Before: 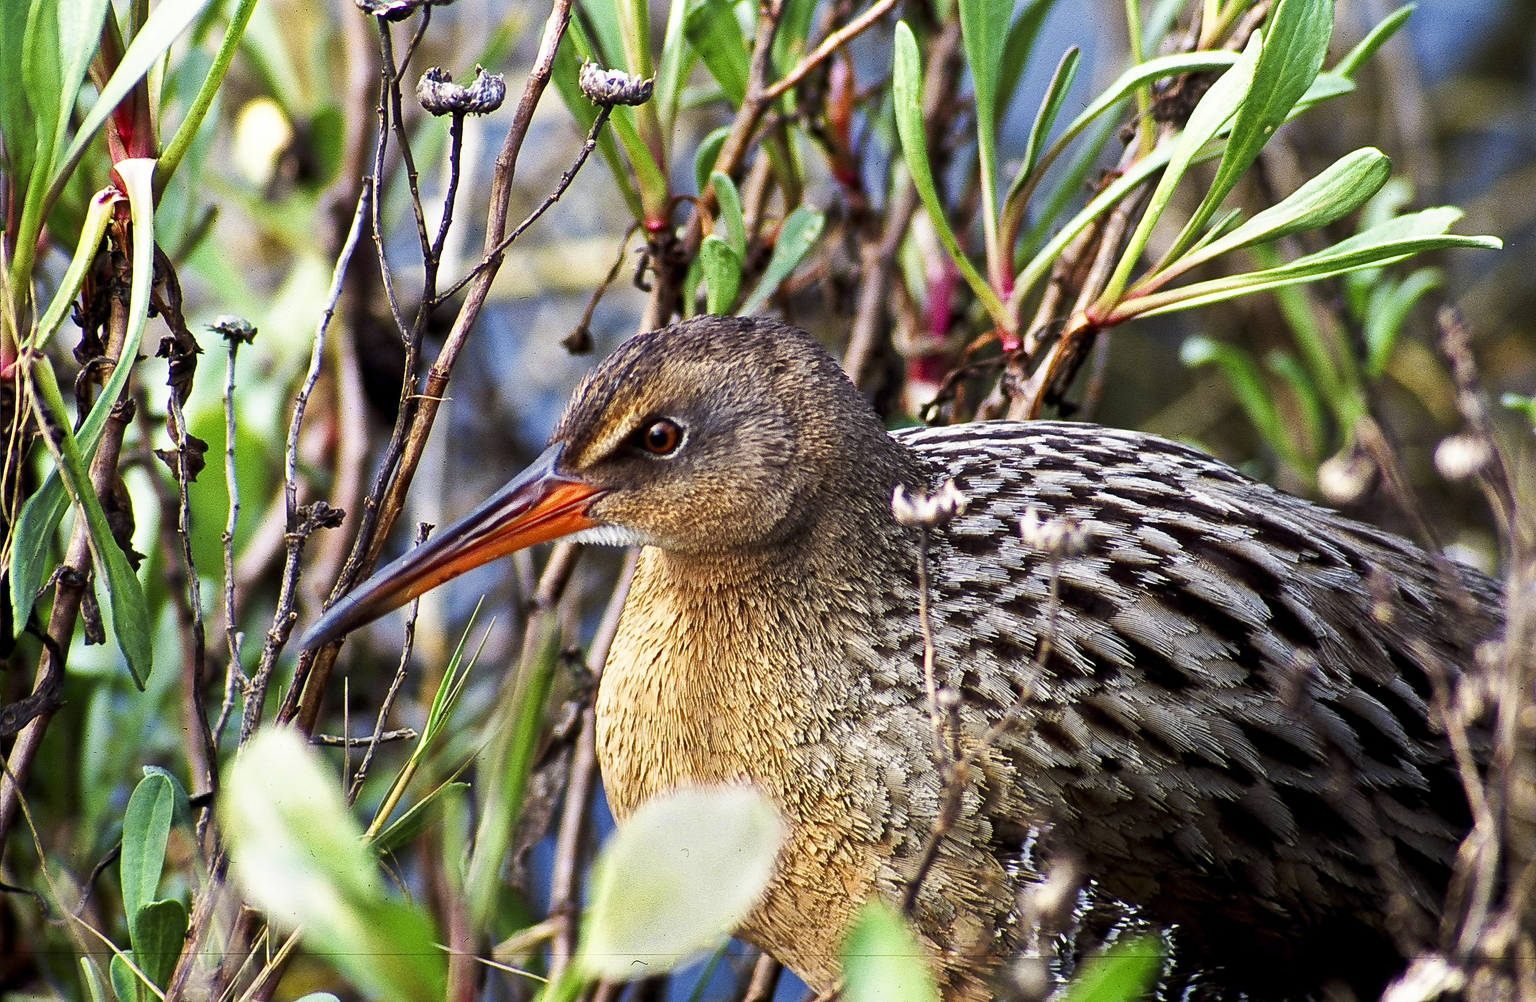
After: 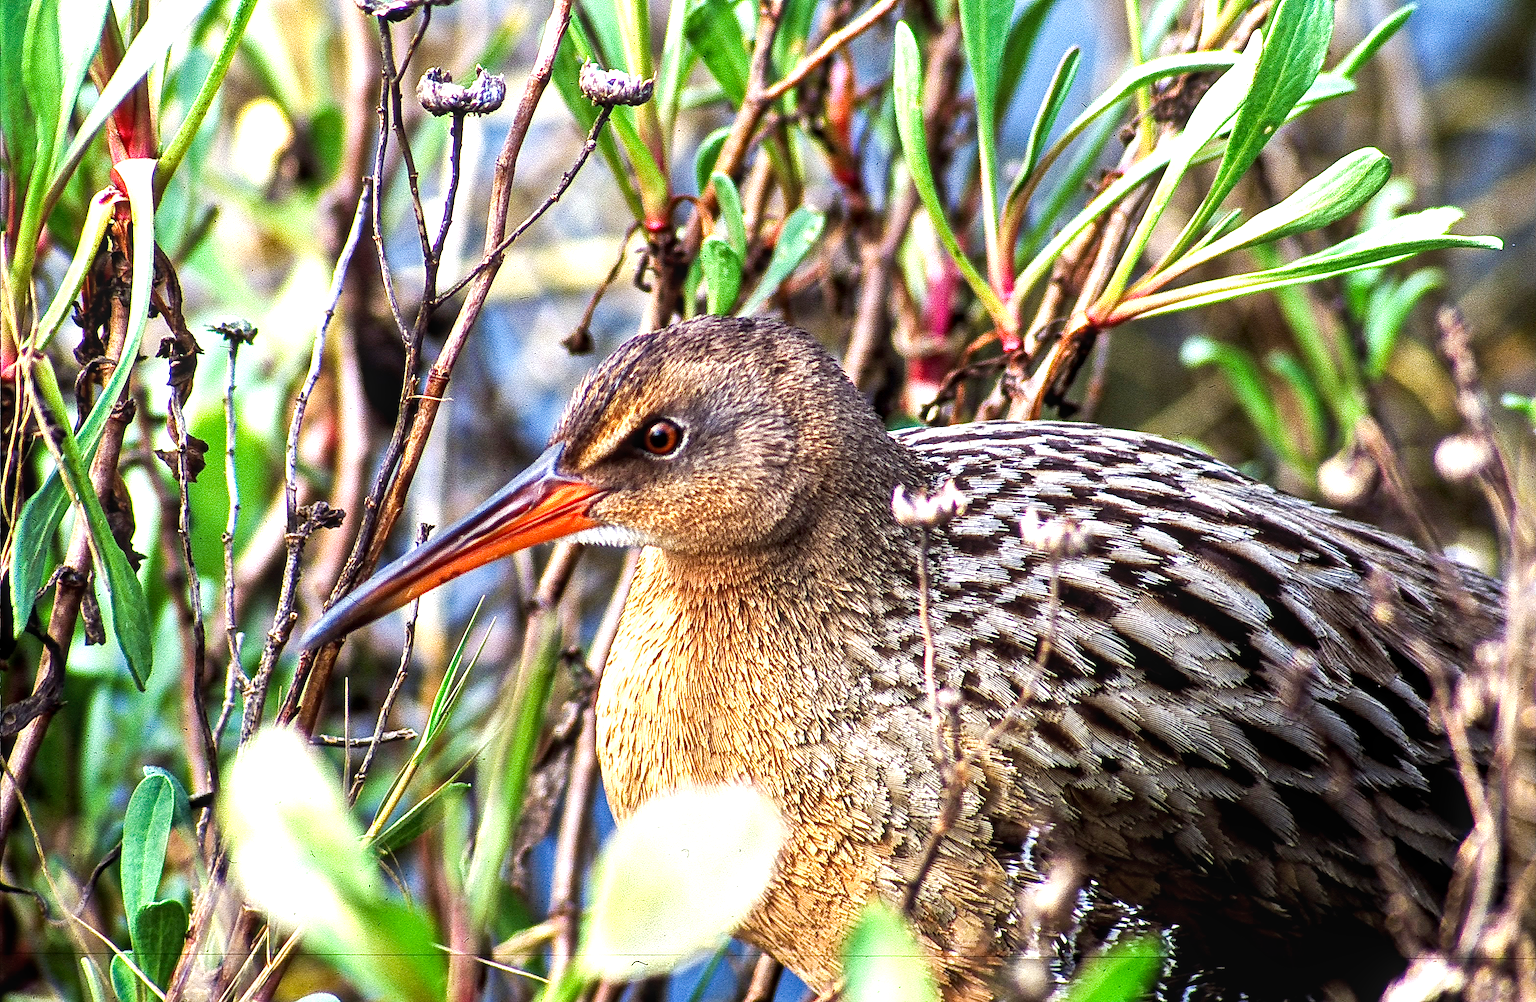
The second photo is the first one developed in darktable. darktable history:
exposure: black level correction 0, exposure 0.7 EV, compensate exposure bias true, compensate highlight preservation false
local contrast: on, module defaults
